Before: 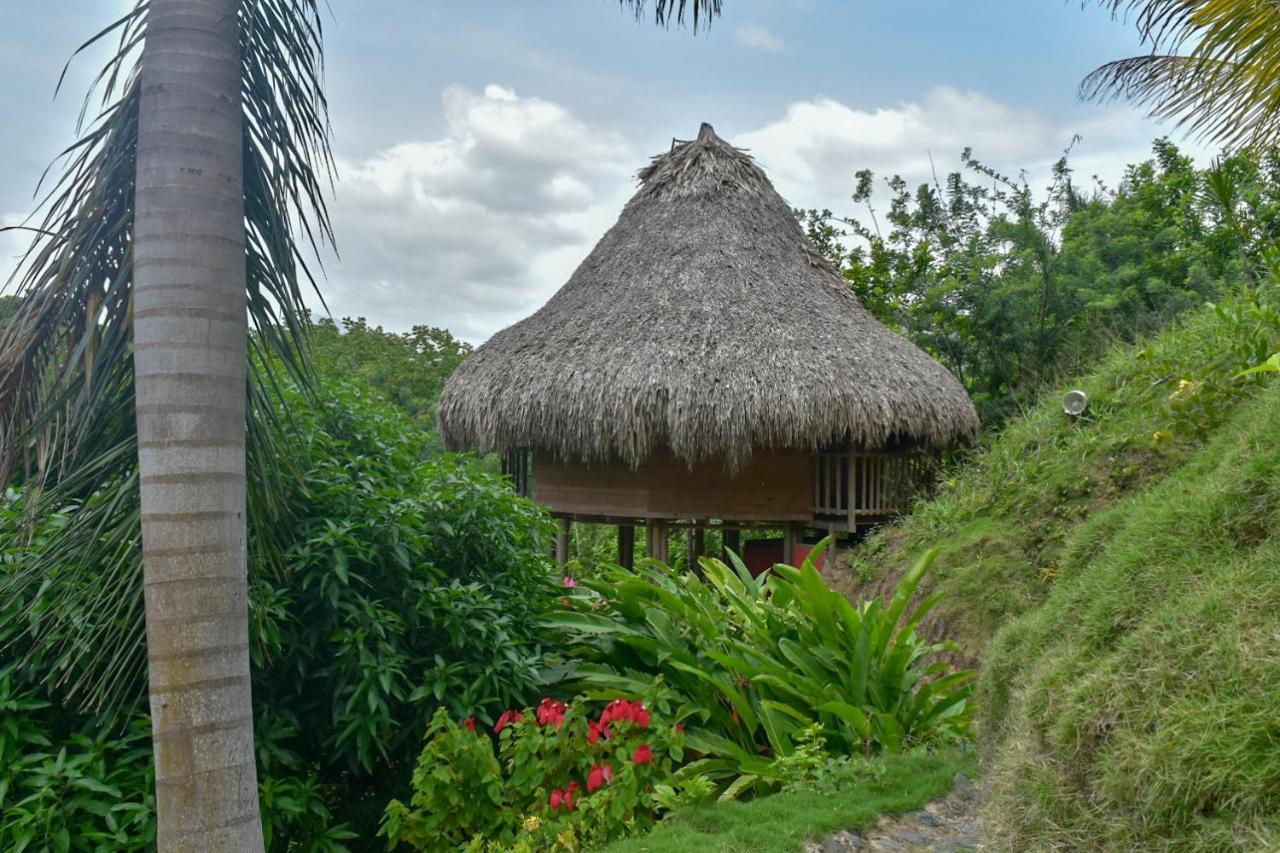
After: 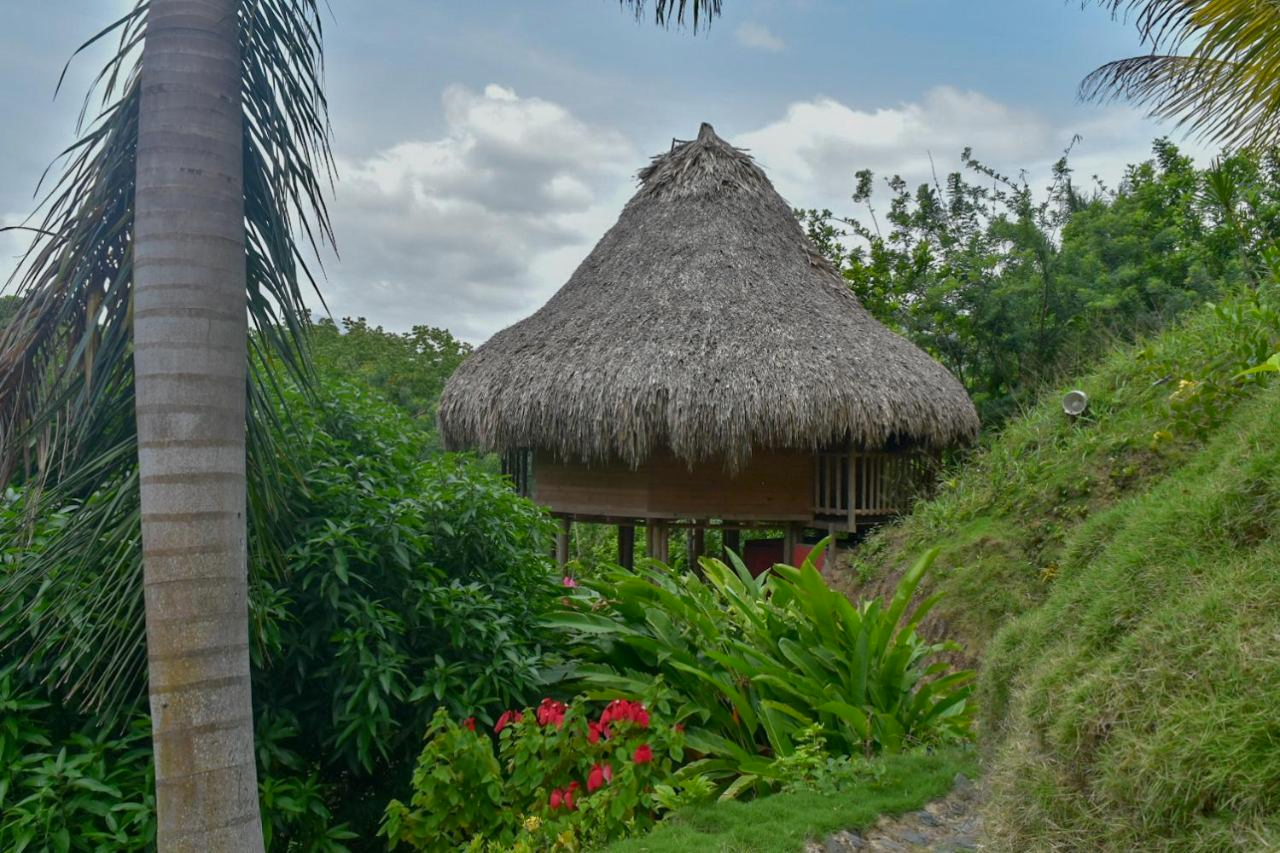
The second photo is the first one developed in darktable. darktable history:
shadows and highlights: radius 120.8, shadows 21.85, white point adjustment -9.57, highlights -15.24, soften with gaussian
